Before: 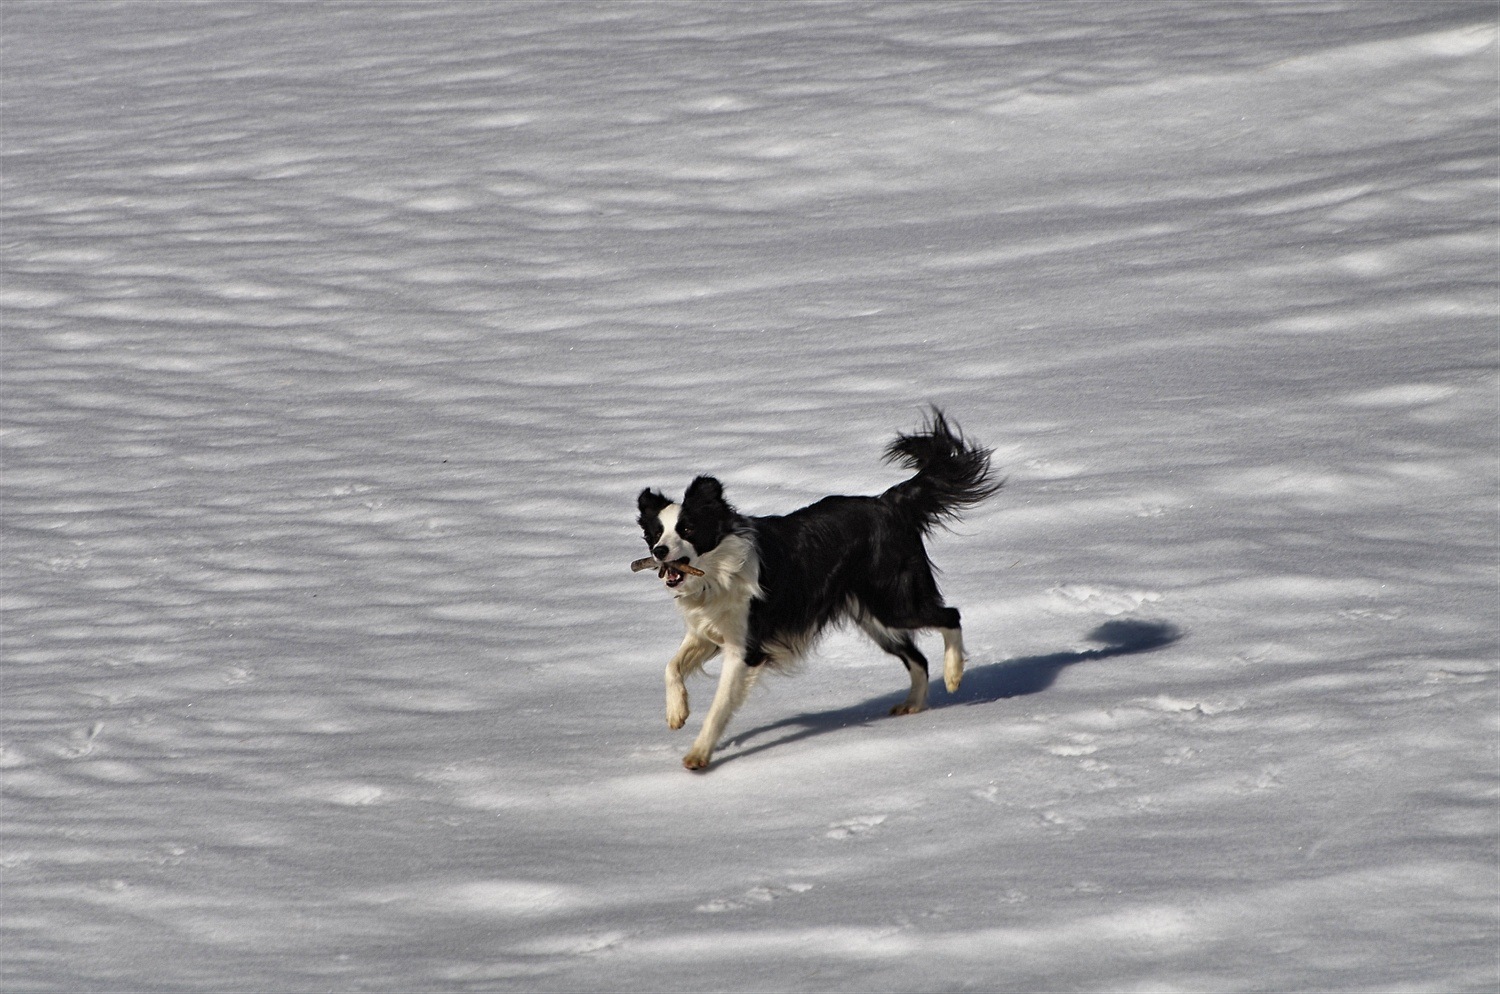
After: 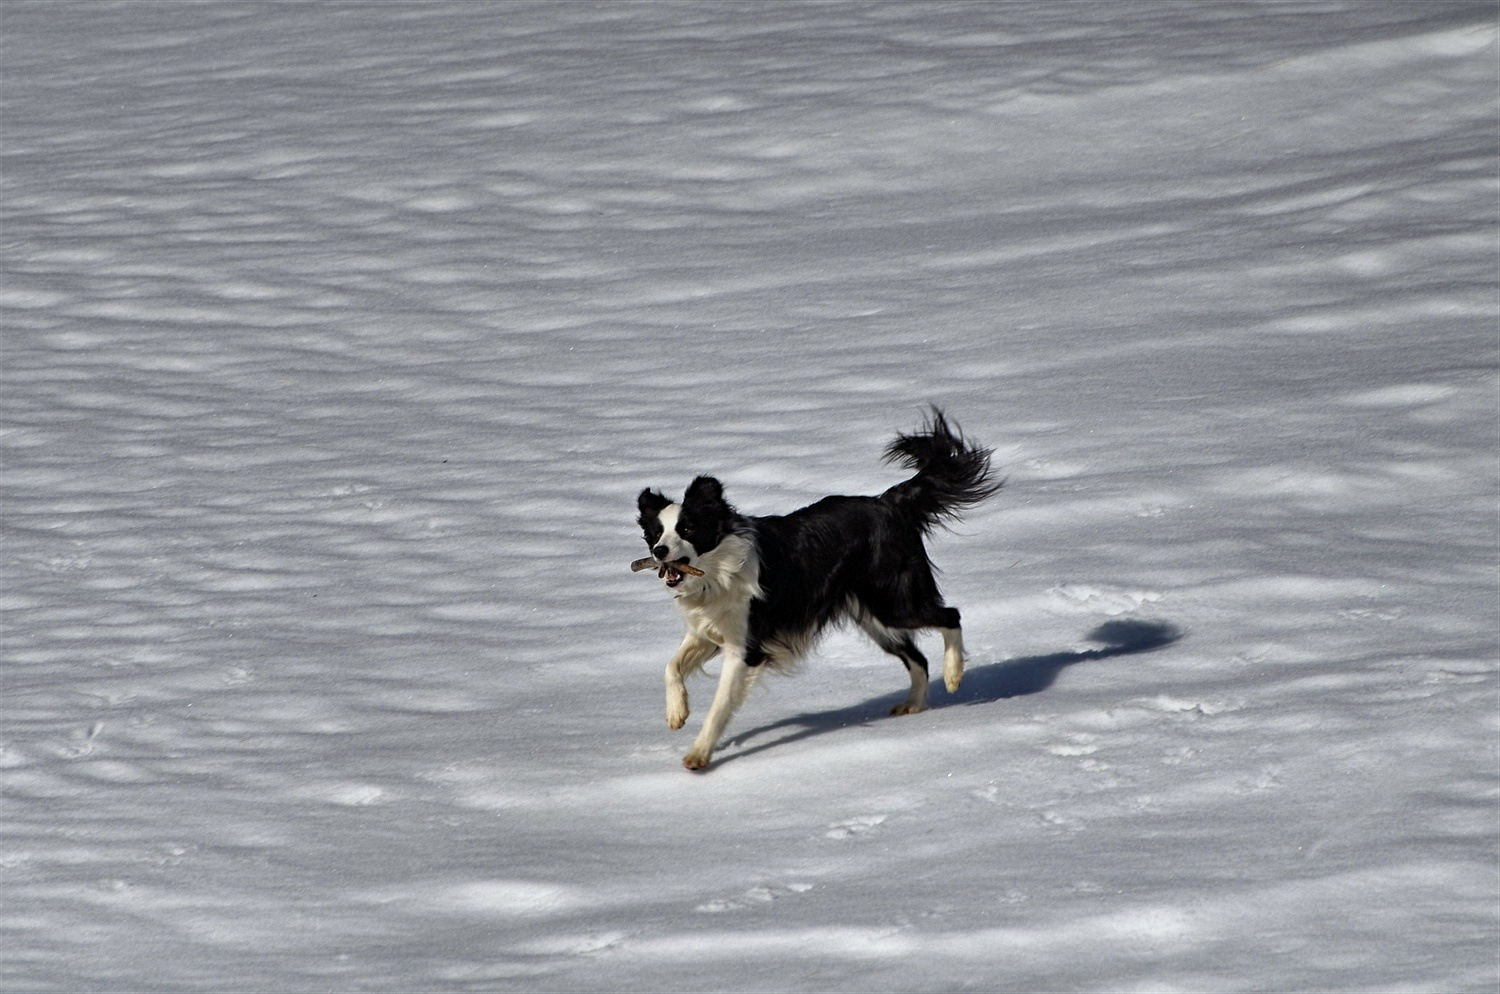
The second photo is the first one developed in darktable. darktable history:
tone equalizer: on, module defaults
graduated density: on, module defaults
exposure: black level correction 0.002, exposure 0.15 EV, compensate highlight preservation false
white balance: red 0.982, blue 1.018
